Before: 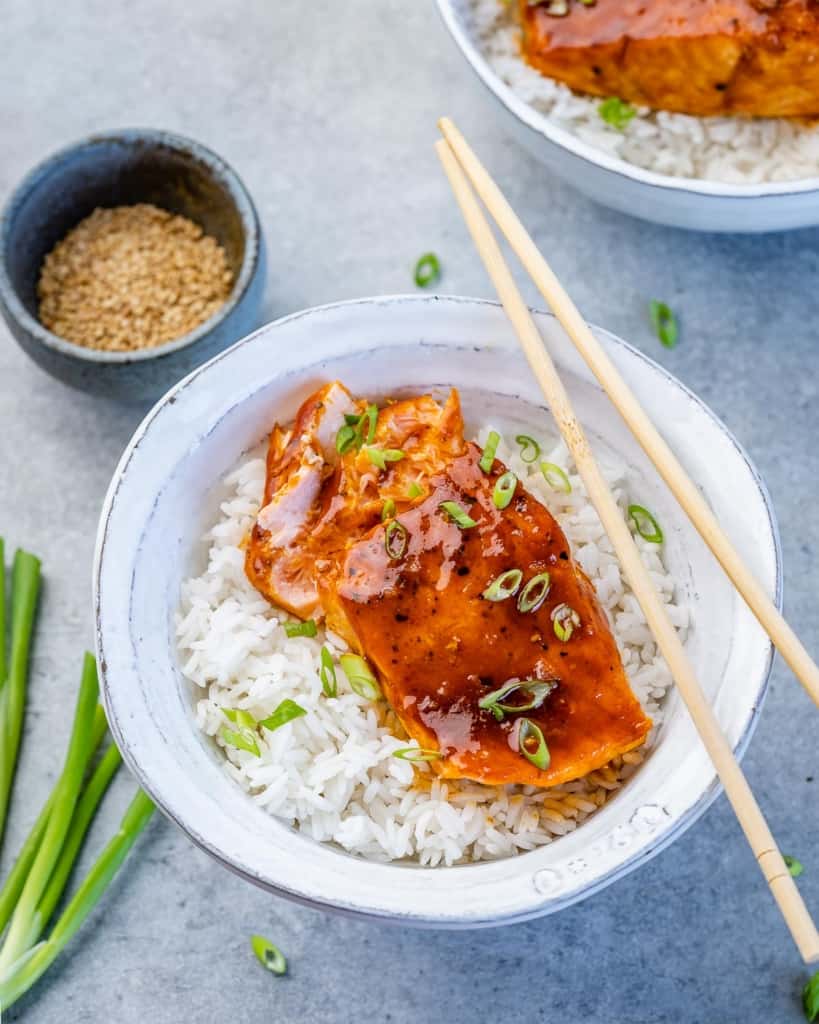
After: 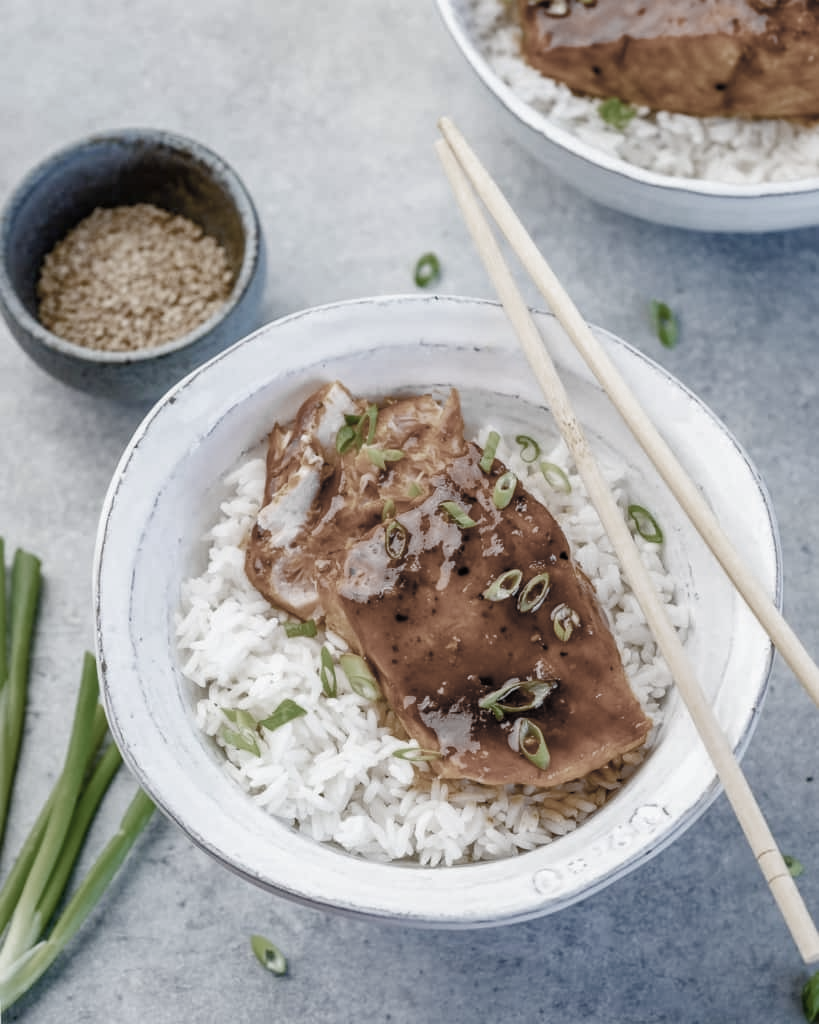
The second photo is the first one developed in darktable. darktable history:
color zones: curves: ch0 [(0, 0.487) (0.241, 0.395) (0.434, 0.373) (0.658, 0.412) (0.838, 0.487)]; ch1 [(0, 0) (0.053, 0.053) (0.211, 0.202) (0.579, 0.259) (0.781, 0.241)]
color balance rgb: perceptual saturation grading › global saturation 20%, perceptual saturation grading › highlights -50%, perceptual saturation grading › shadows 30%
